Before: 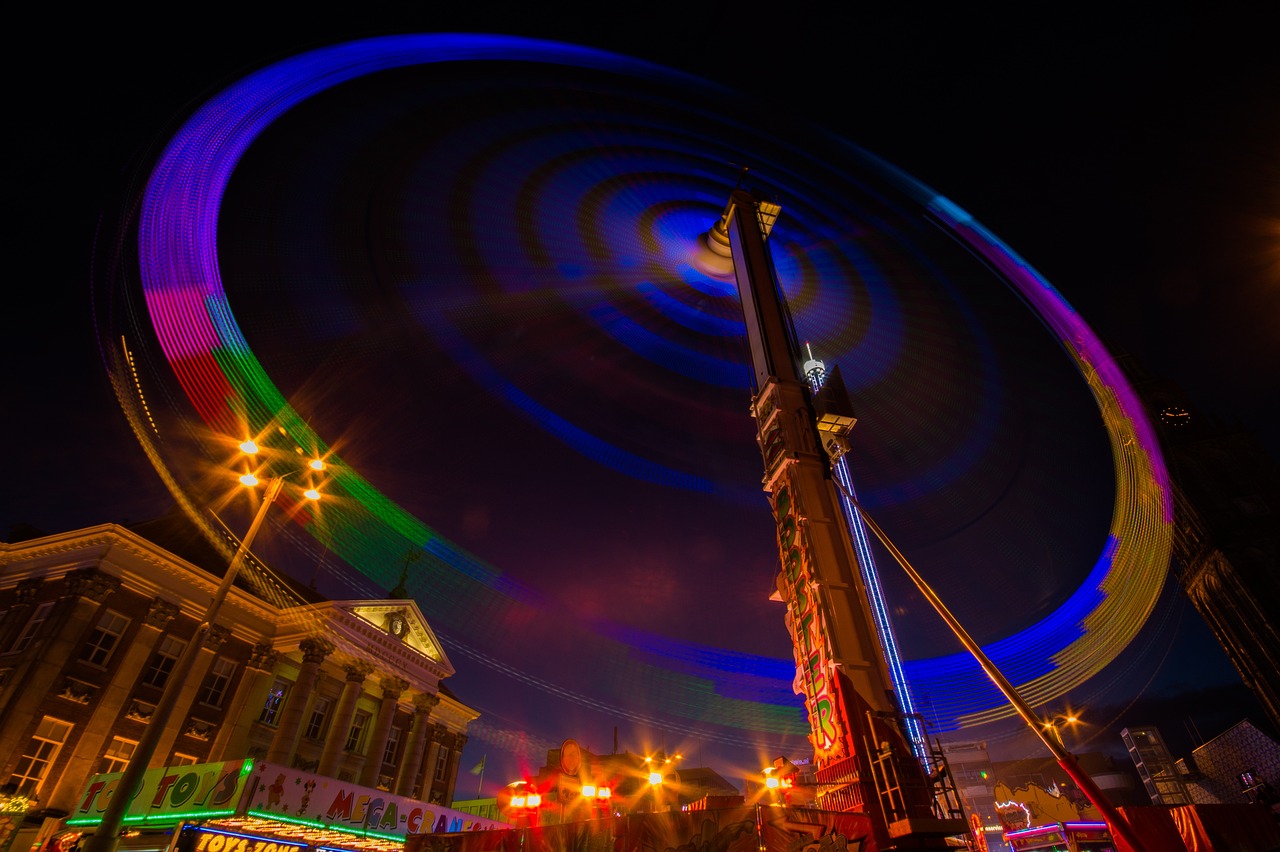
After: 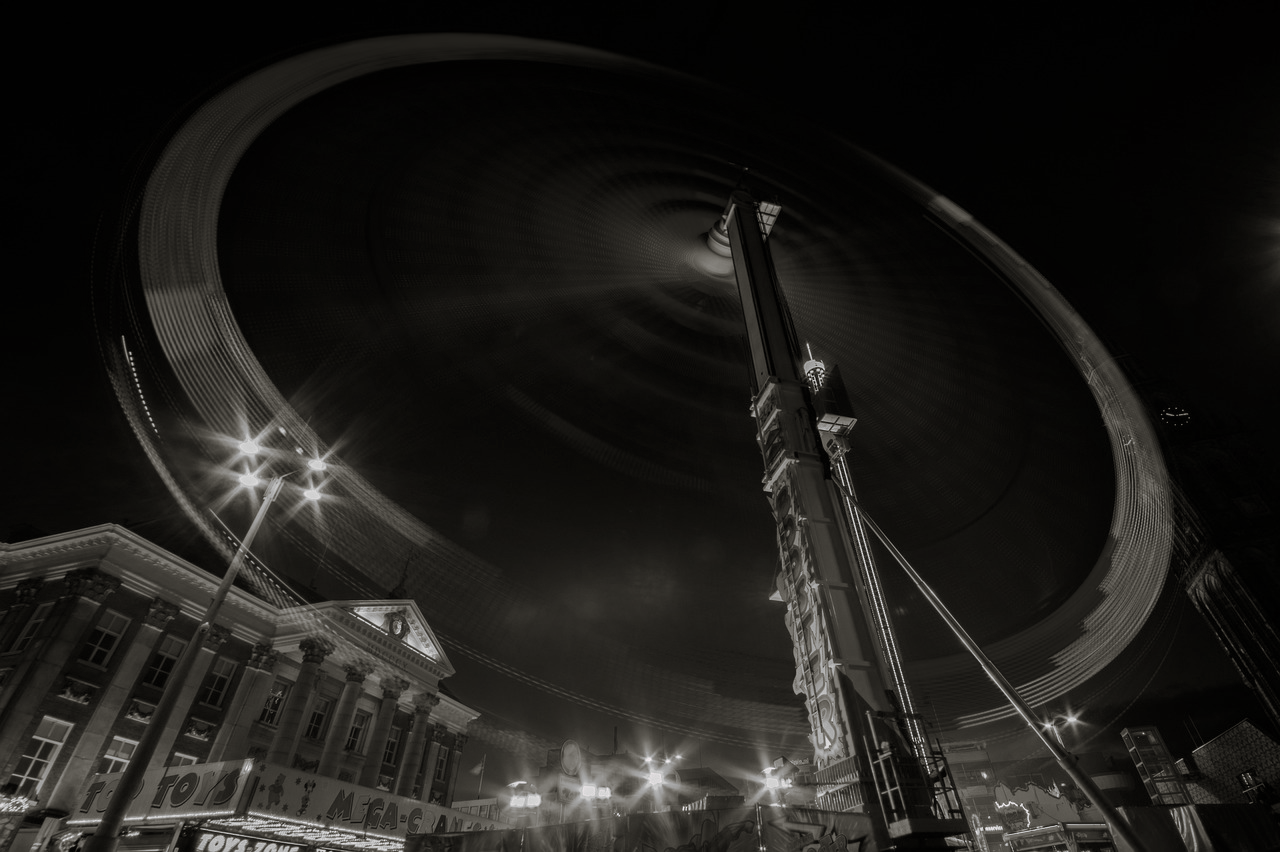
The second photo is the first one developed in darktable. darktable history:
monochrome: a 26.22, b 42.67, size 0.8
split-toning: shadows › hue 46.8°, shadows › saturation 0.17, highlights › hue 316.8°, highlights › saturation 0.27, balance -51.82
